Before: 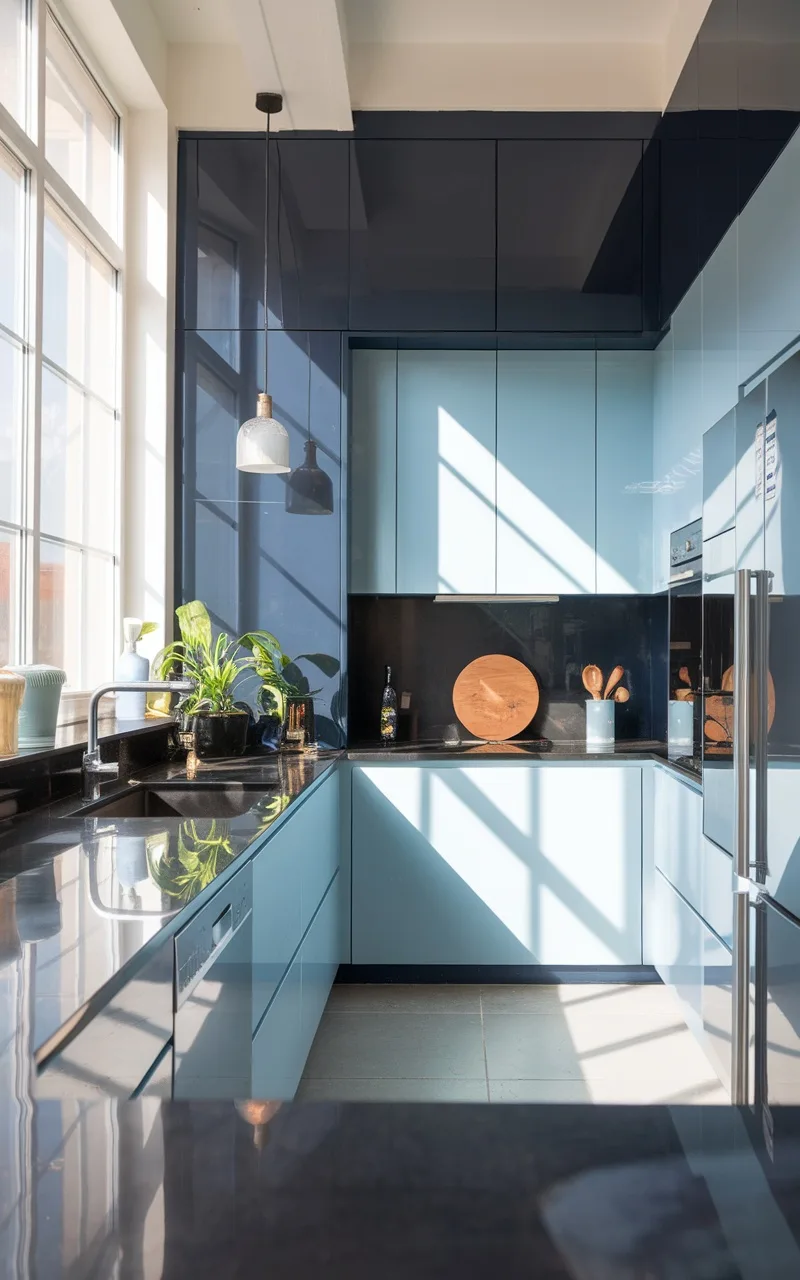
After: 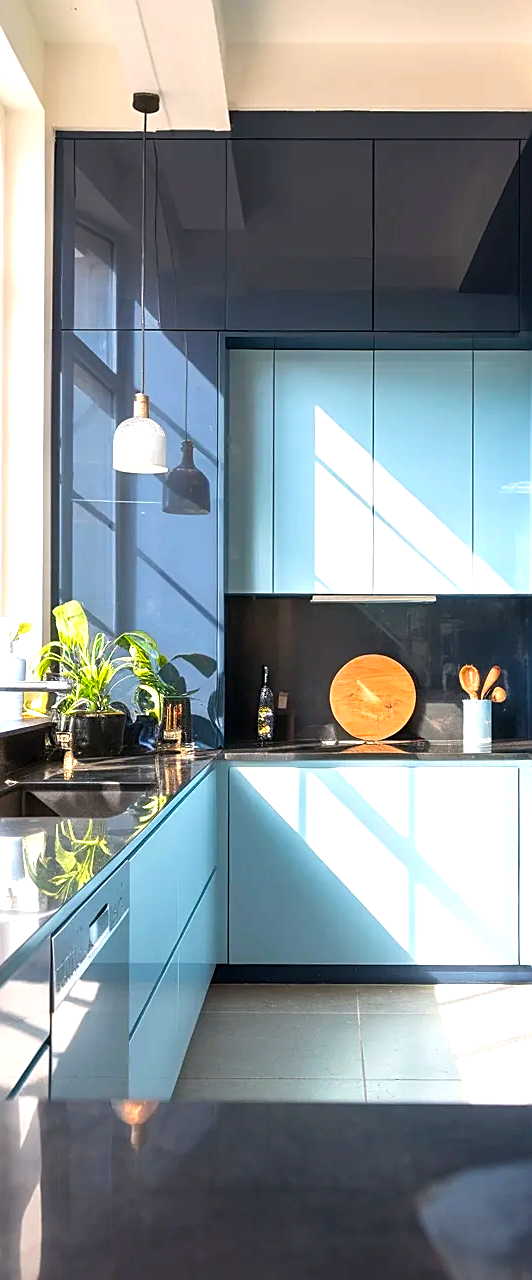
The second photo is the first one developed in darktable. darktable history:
crop and rotate: left 15.437%, right 17.984%
color balance rgb: highlights gain › chroma 0.237%, highlights gain › hue 332.84°, perceptual saturation grading › global saturation 29.815%, perceptual brilliance grading › global brilliance 24.617%
sharpen: on, module defaults
